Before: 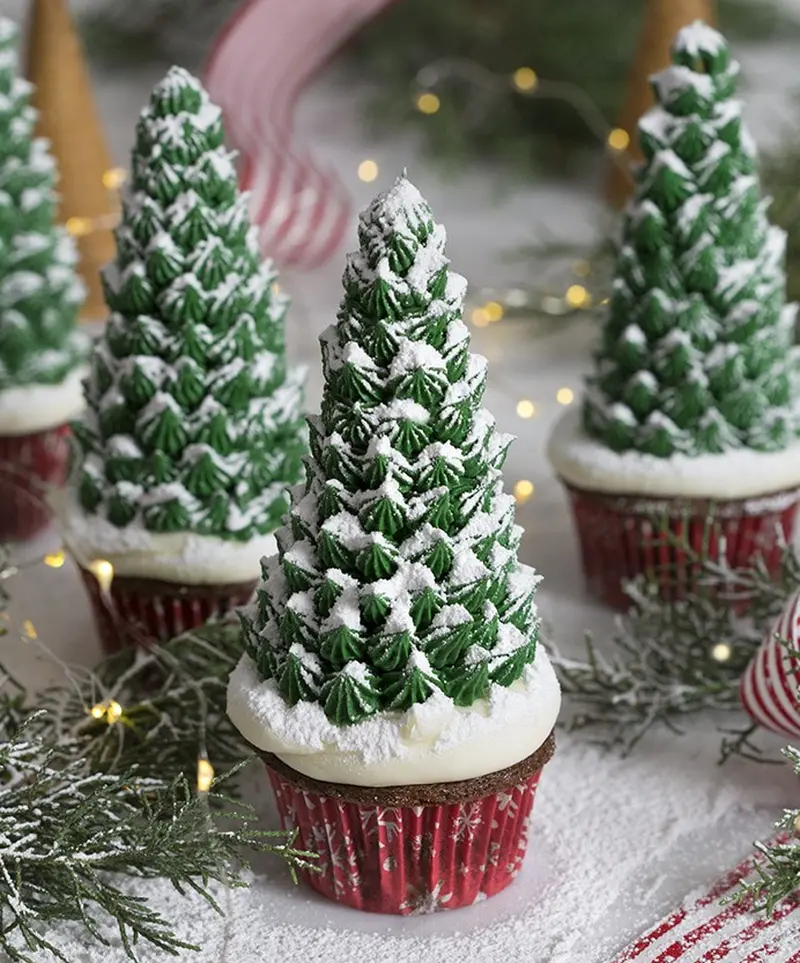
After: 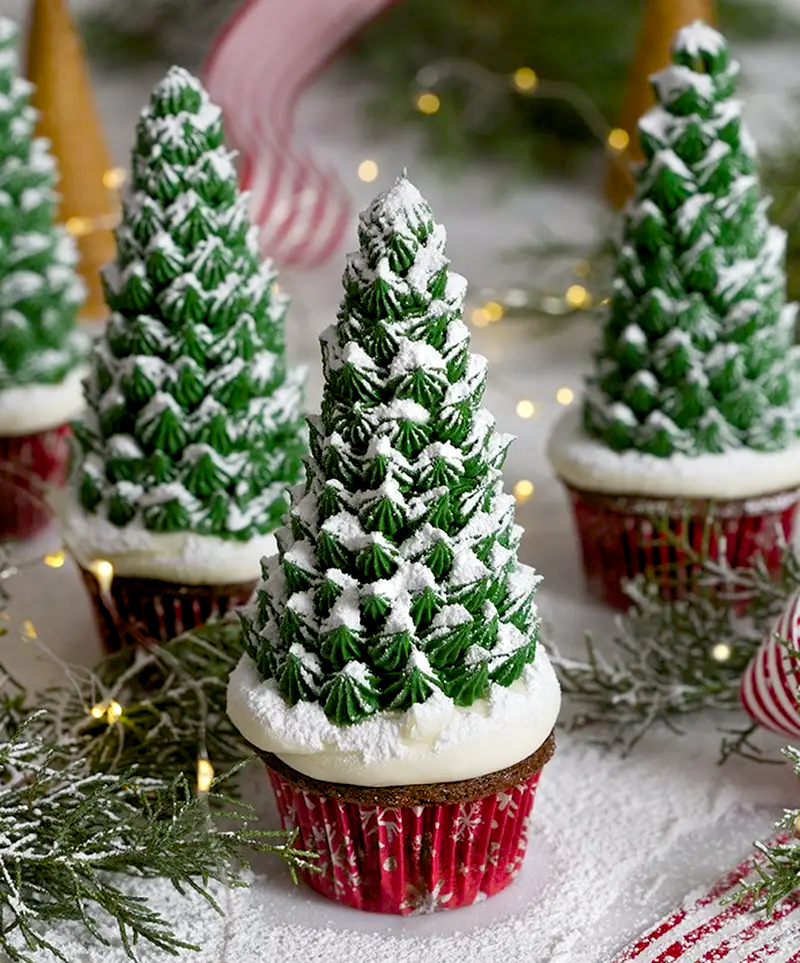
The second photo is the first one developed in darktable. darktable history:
color balance rgb: power › chroma 0.251%, power › hue 60.89°, global offset › luminance -0.862%, perceptual saturation grading › global saturation 20%, perceptual saturation grading › highlights -25.722%, perceptual saturation grading › shadows 49.269%, perceptual brilliance grading › global brilliance 2.705%
